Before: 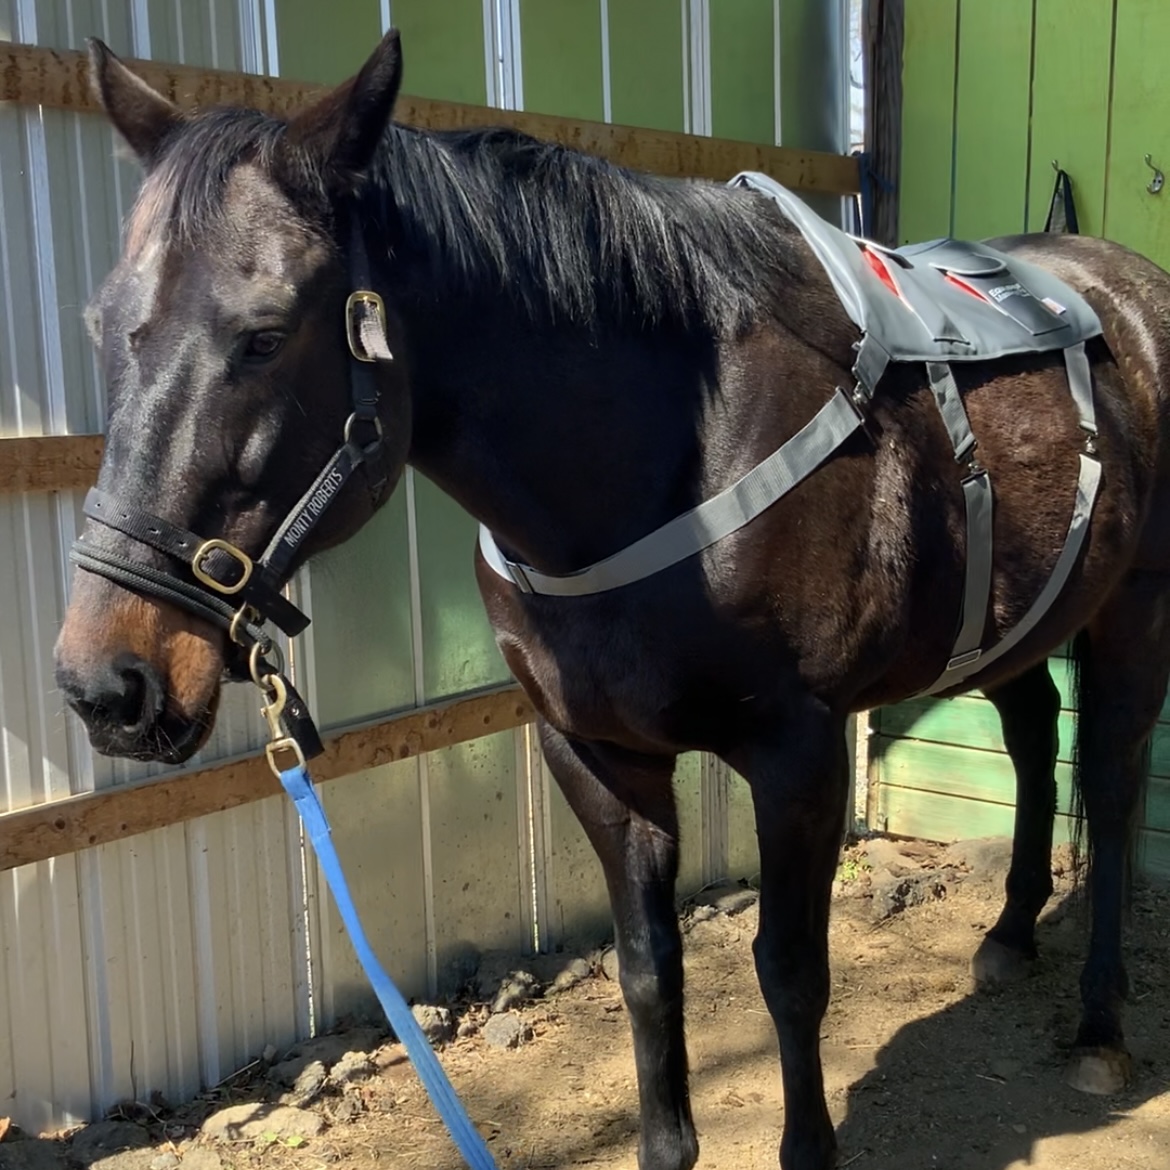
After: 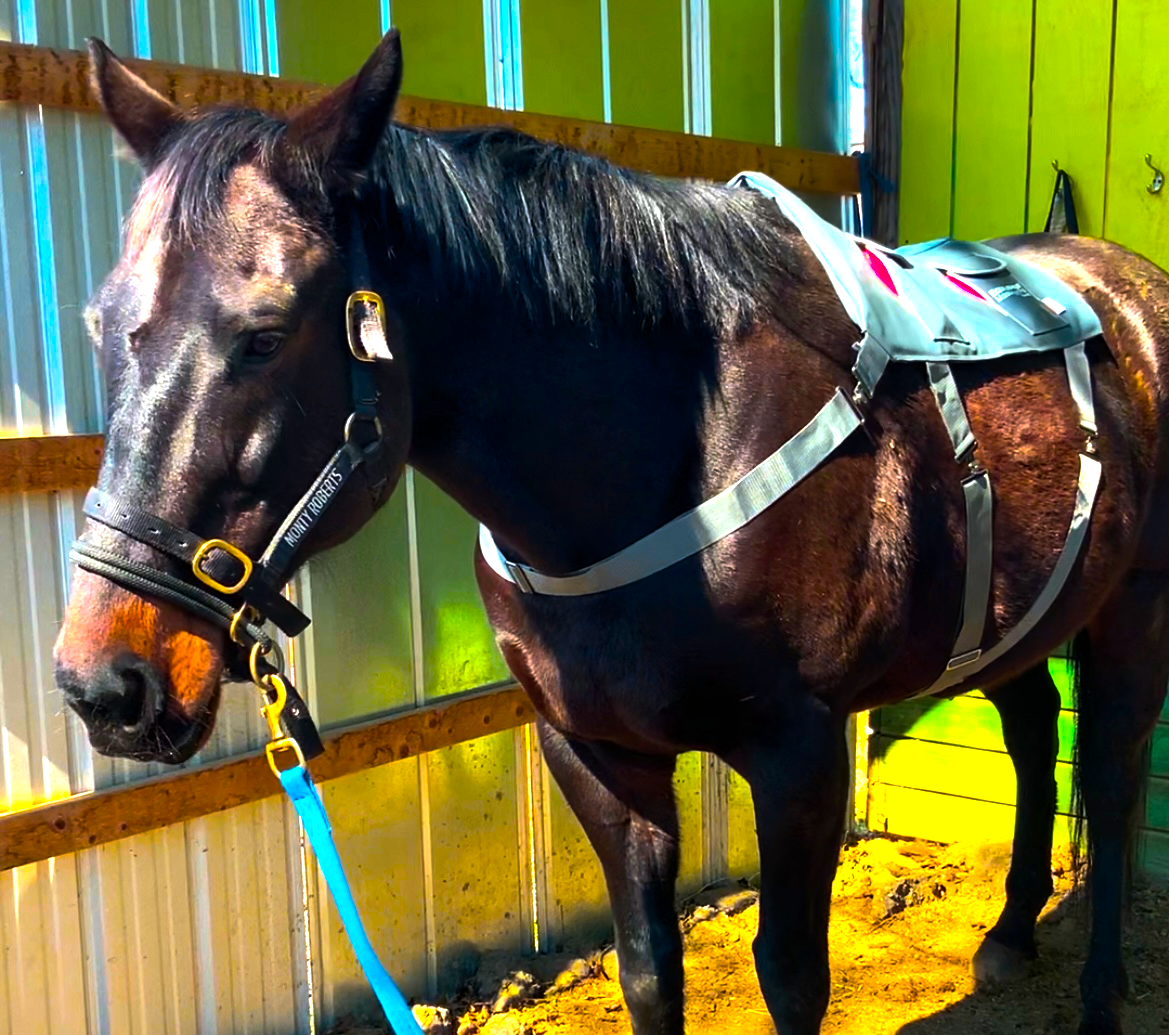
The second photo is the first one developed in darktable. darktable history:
color balance rgb: linear chroma grading › highlights 100%, linear chroma grading › global chroma 23.41%, perceptual saturation grading › global saturation 35.38%, hue shift -10.68°, perceptual brilliance grading › highlights 47.25%, perceptual brilliance grading › mid-tones 22.2%, perceptual brilliance grading › shadows -5.93%
crop and rotate: top 0%, bottom 11.49%
exposure: exposure -0.05 EV
